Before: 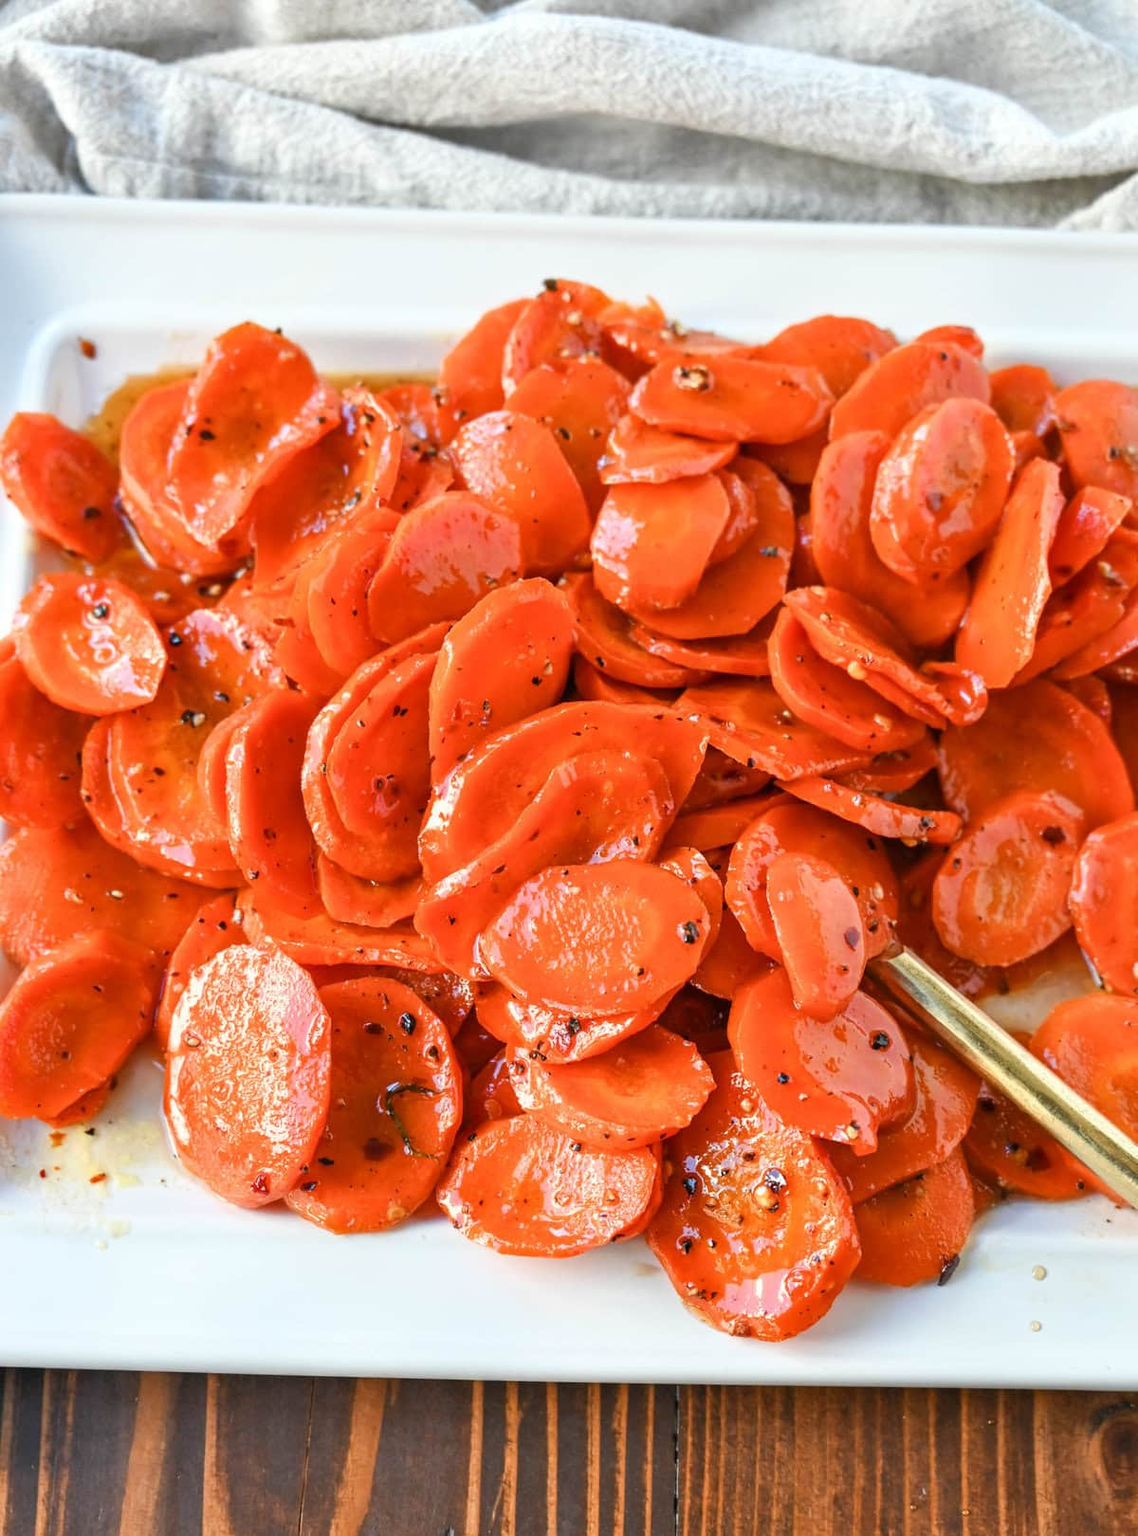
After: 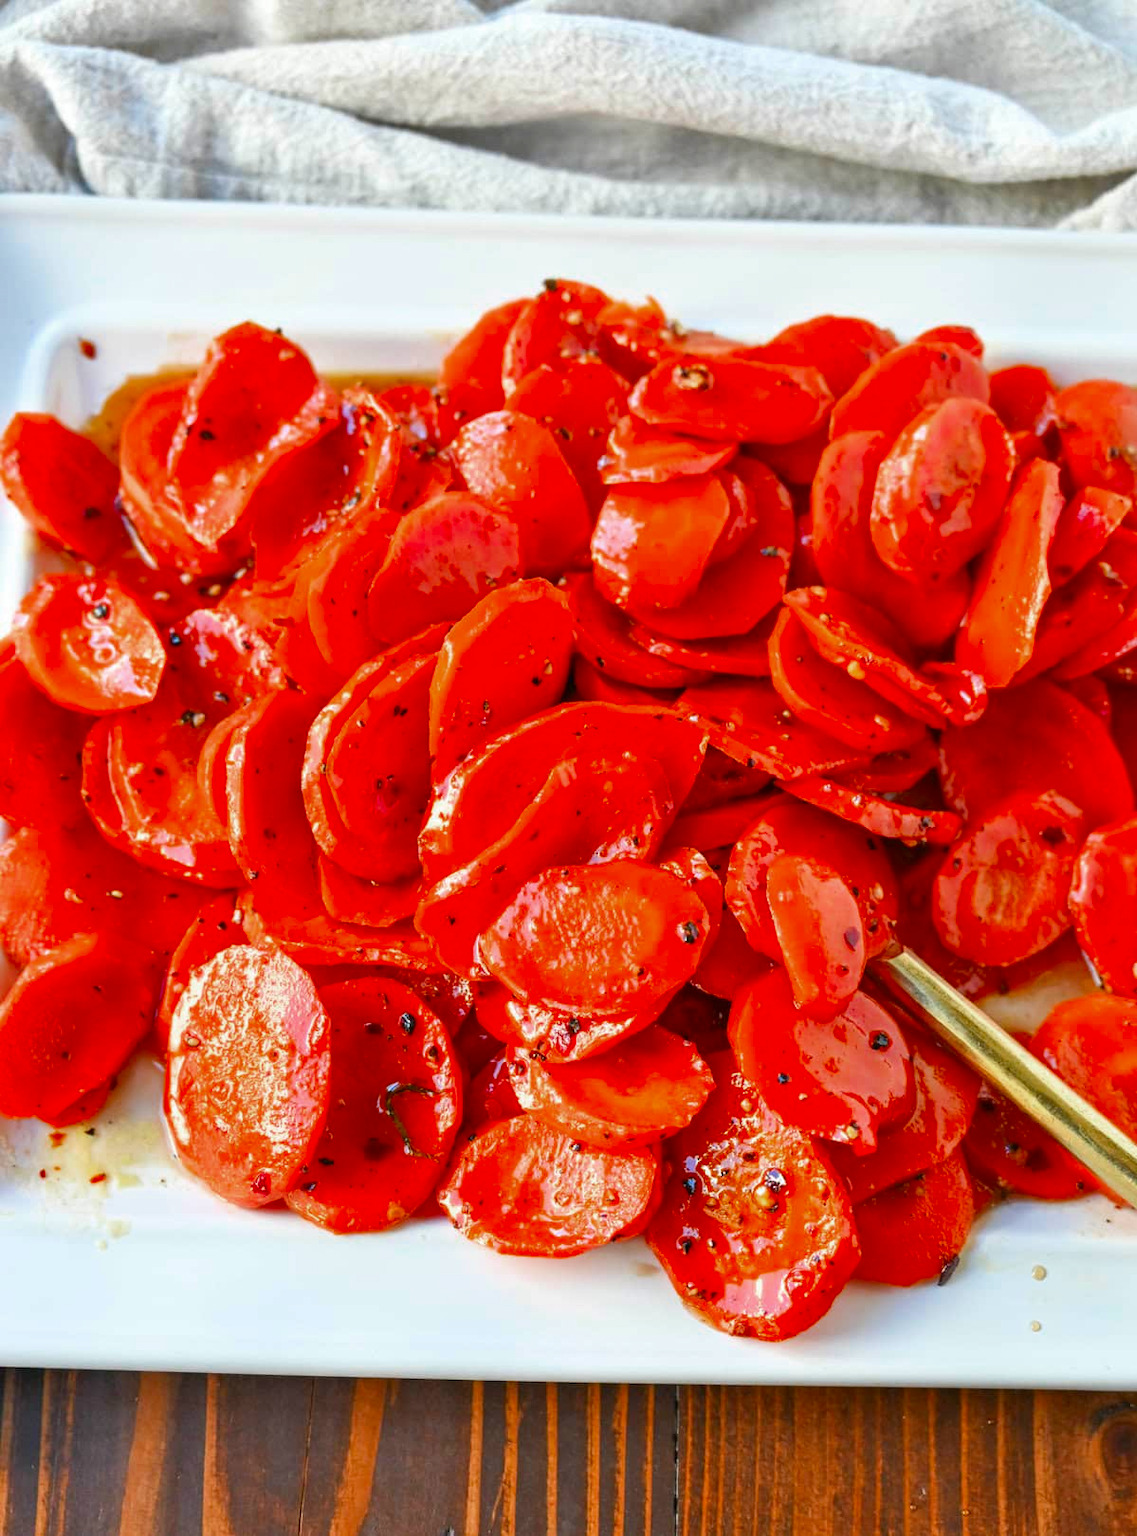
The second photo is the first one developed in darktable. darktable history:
color calibration: illuminant same as pipeline (D50), adaptation XYZ, x 0.346, y 0.359, temperature 5015.76 K
color zones: curves: ch0 [(0, 0.425) (0.143, 0.422) (0.286, 0.42) (0.429, 0.419) (0.571, 0.419) (0.714, 0.42) (0.857, 0.422) (1, 0.425)]; ch1 [(0, 0.666) (0.143, 0.669) (0.286, 0.671) (0.429, 0.67) (0.571, 0.67) (0.714, 0.67) (0.857, 0.67) (1, 0.666)]
